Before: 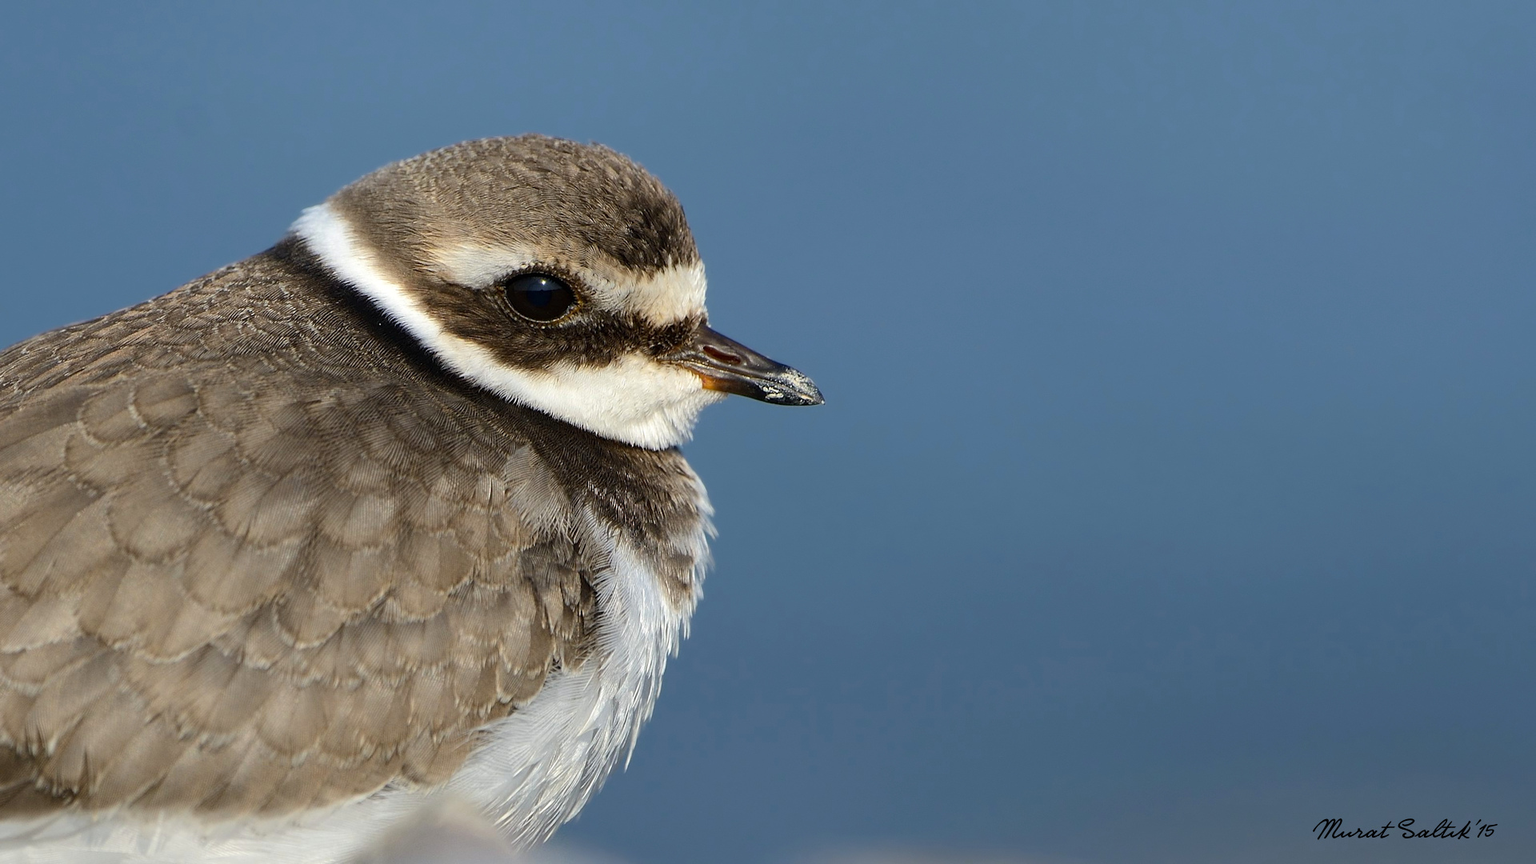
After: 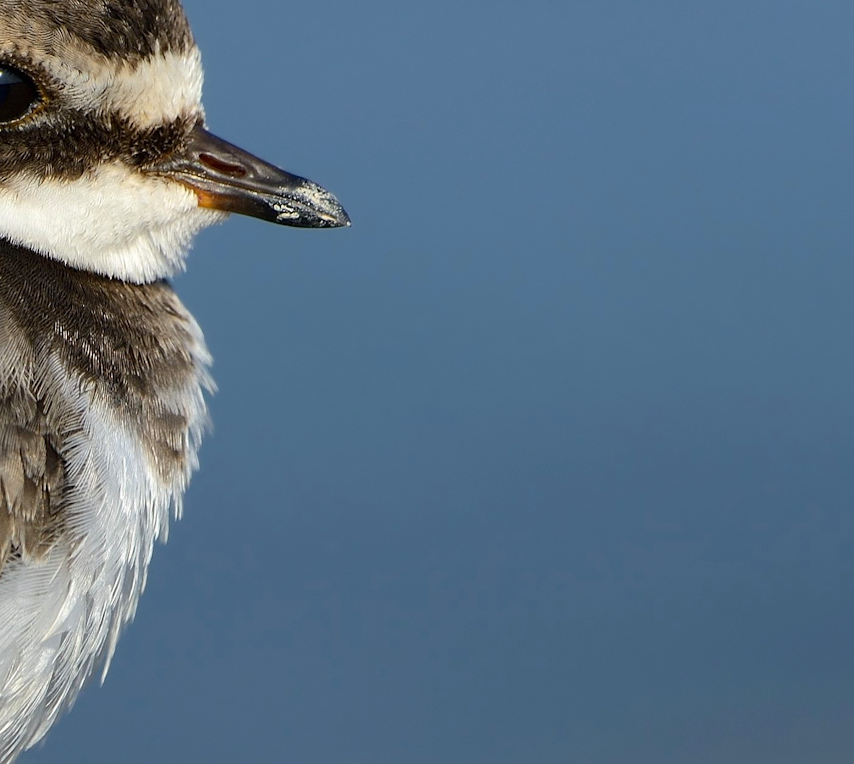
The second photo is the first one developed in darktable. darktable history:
crop: left 35.418%, top 25.845%, right 20.07%, bottom 3.404%
